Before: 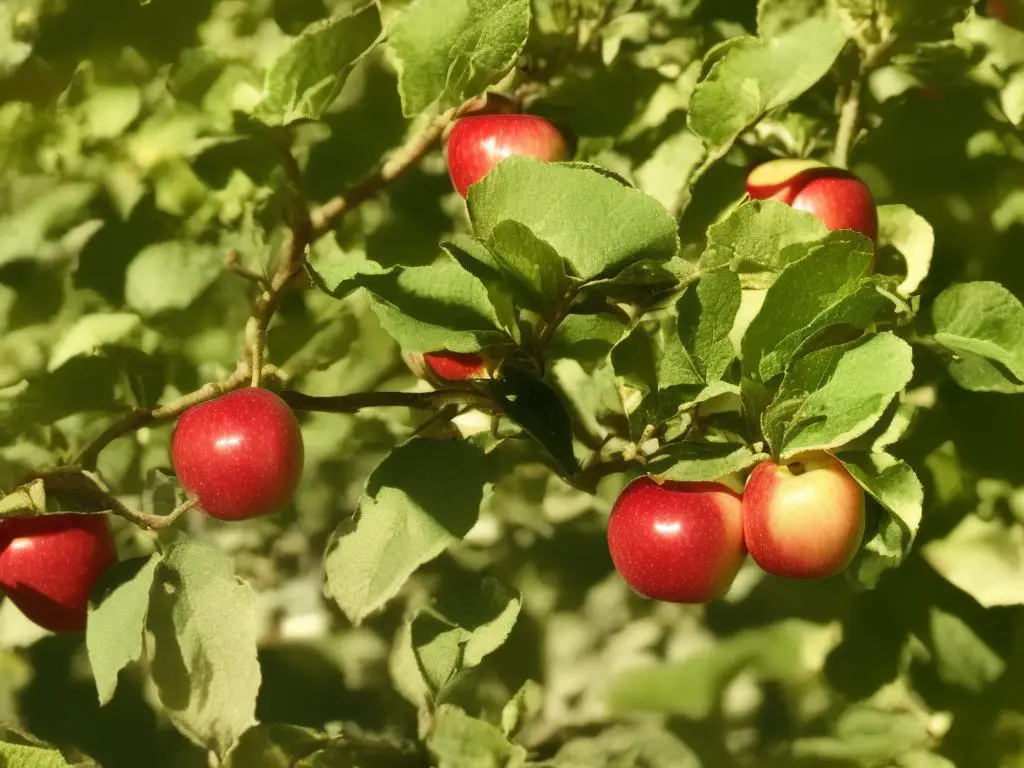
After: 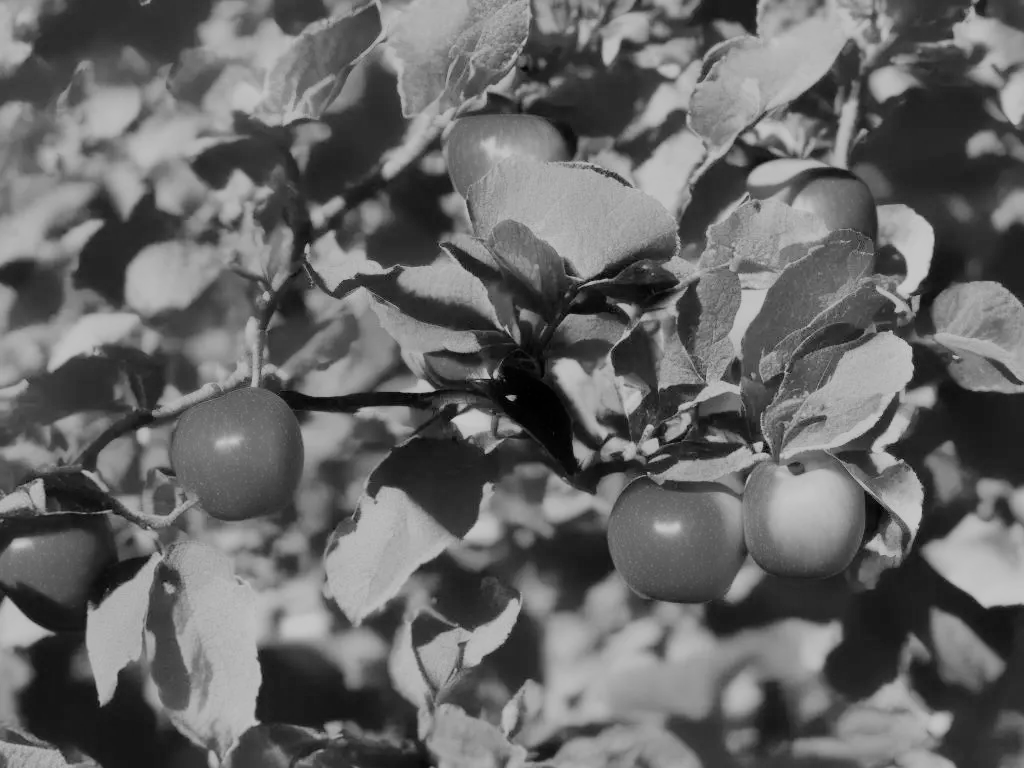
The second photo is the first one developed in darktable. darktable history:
filmic rgb: black relative exposure -6.15 EV, white relative exposure 6.96 EV, hardness 2.23, color science v6 (2022)
color correction: highlights a* 21.16, highlights b* 19.61
monochrome: a 1.94, b -0.638
